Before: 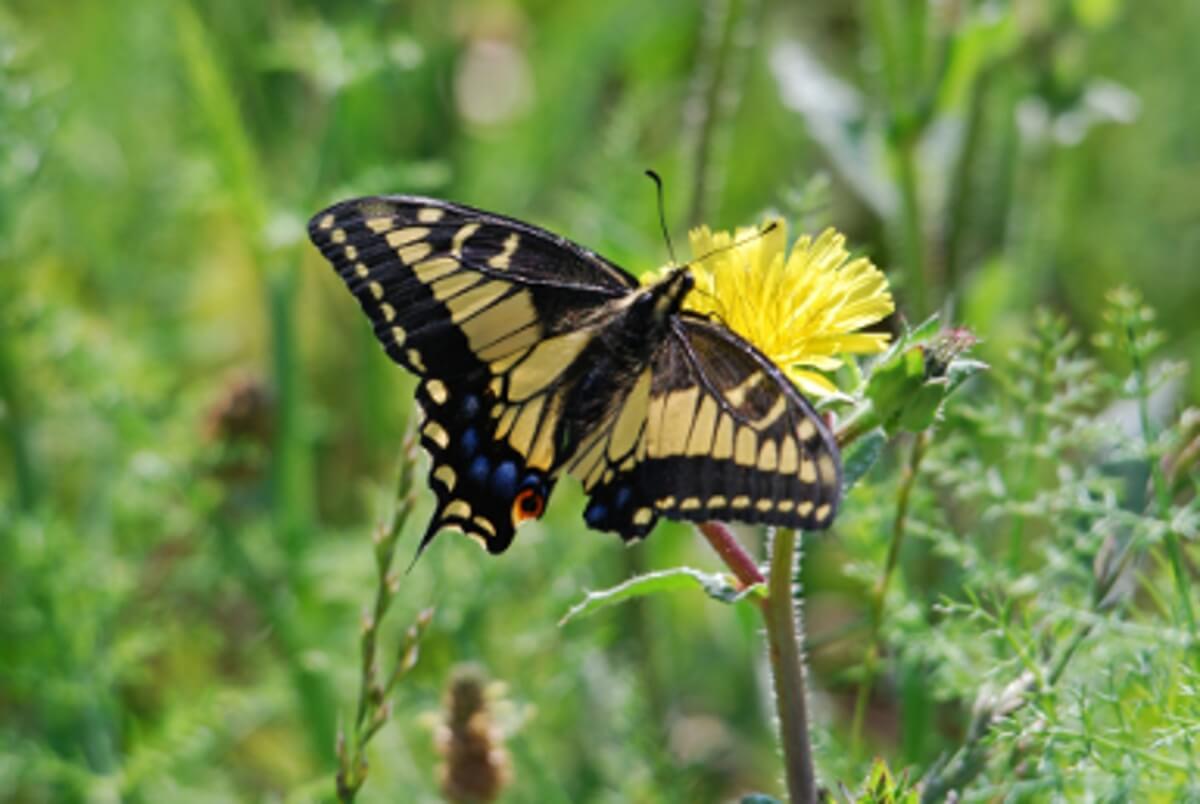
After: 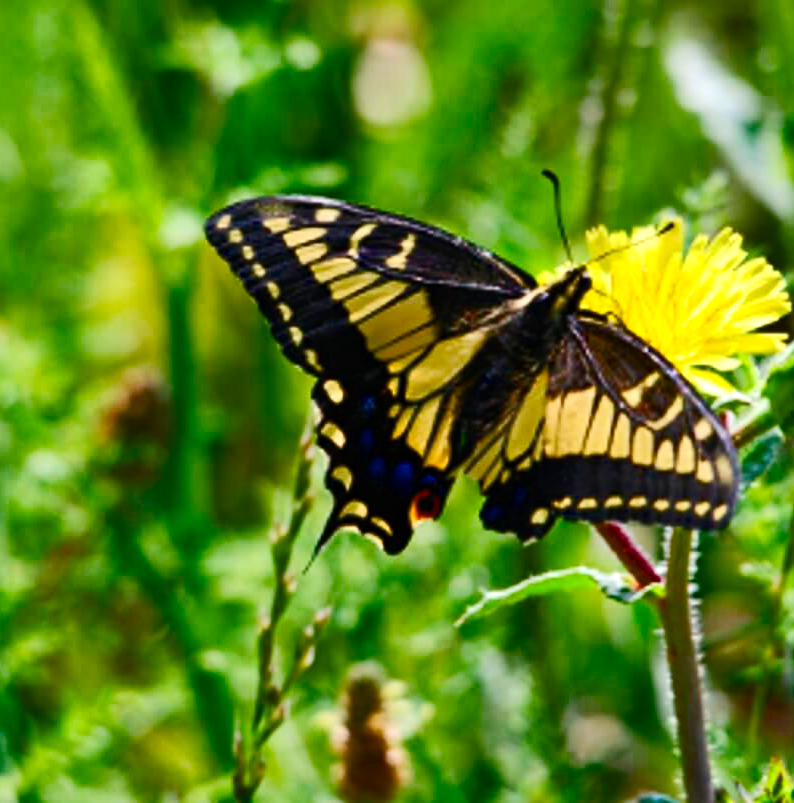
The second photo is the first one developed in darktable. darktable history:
crop and rotate: left 8.648%, right 25.169%
contrast brightness saturation: contrast 0.232, brightness 0.098, saturation 0.293
exposure: exposure -0.115 EV, compensate exposure bias true, compensate highlight preservation false
color balance rgb: perceptual saturation grading › global saturation 20%, perceptual saturation grading › highlights -25.838%, perceptual saturation grading › shadows 49.852%, global vibrance 9.883%, contrast 14.459%, saturation formula JzAzBz (2021)
